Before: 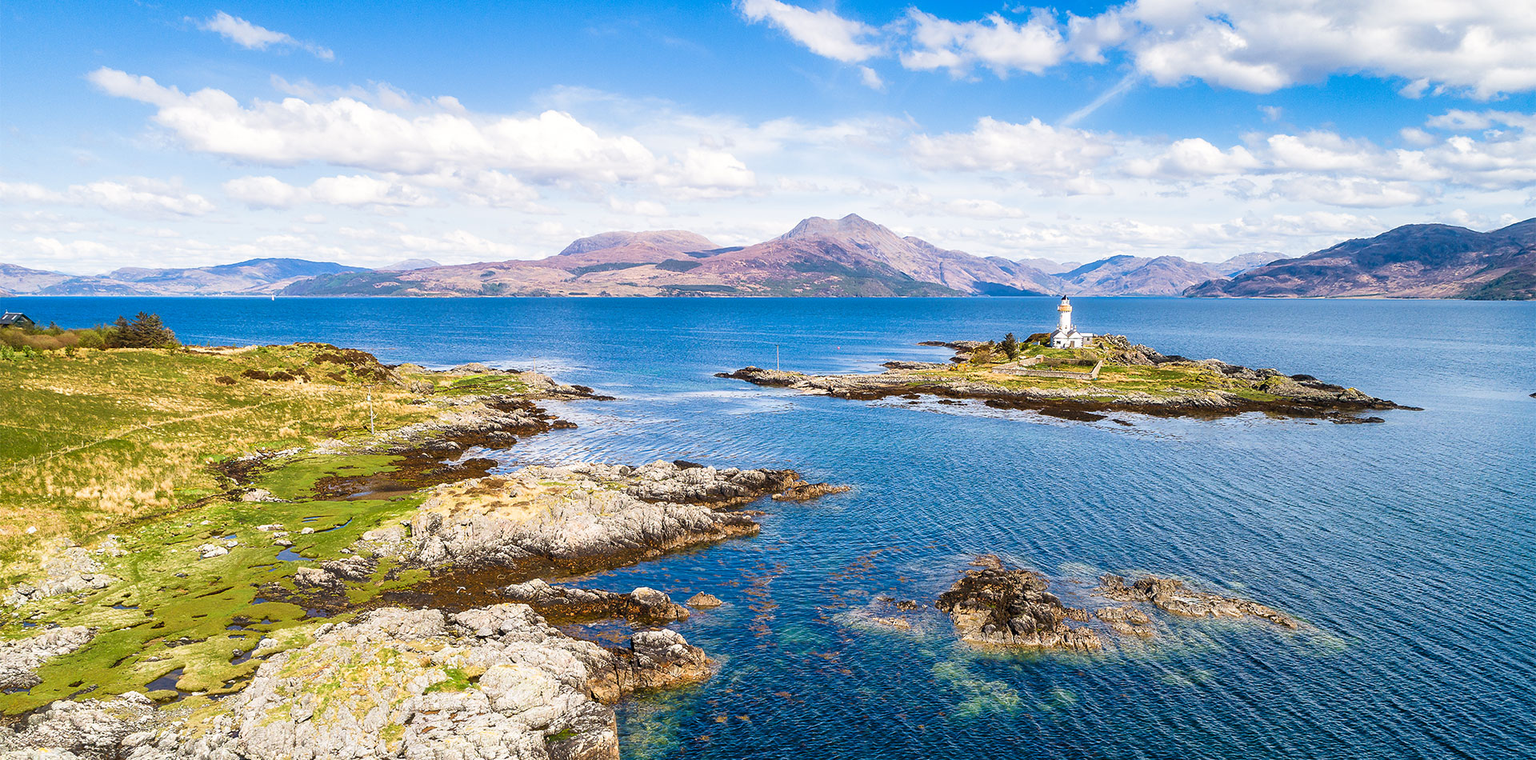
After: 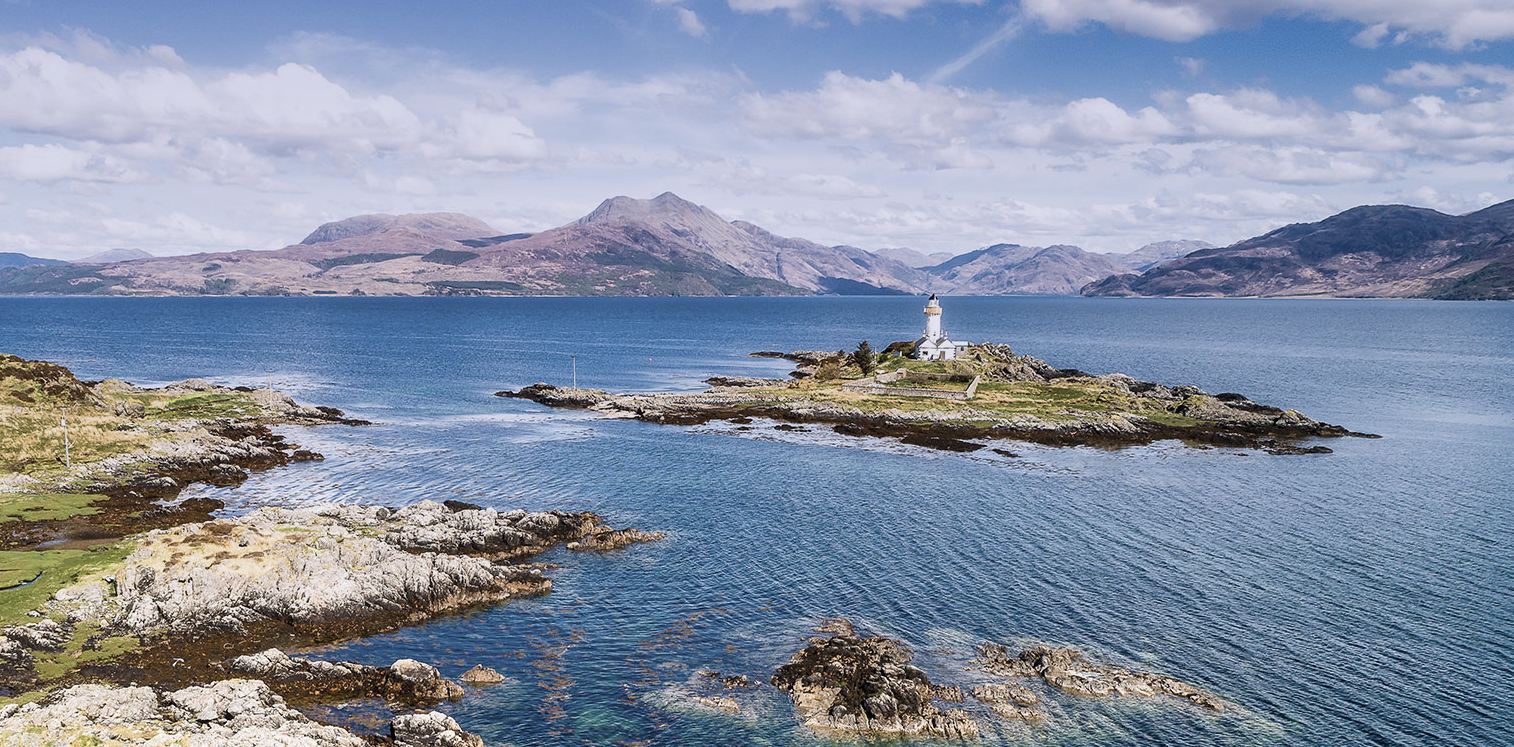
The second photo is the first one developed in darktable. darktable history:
crop and rotate: left 20.74%, top 7.912%, right 0.375%, bottom 13.378%
graduated density: hue 238.83°, saturation 50%
contrast brightness saturation: contrast 0.1, saturation -0.36
